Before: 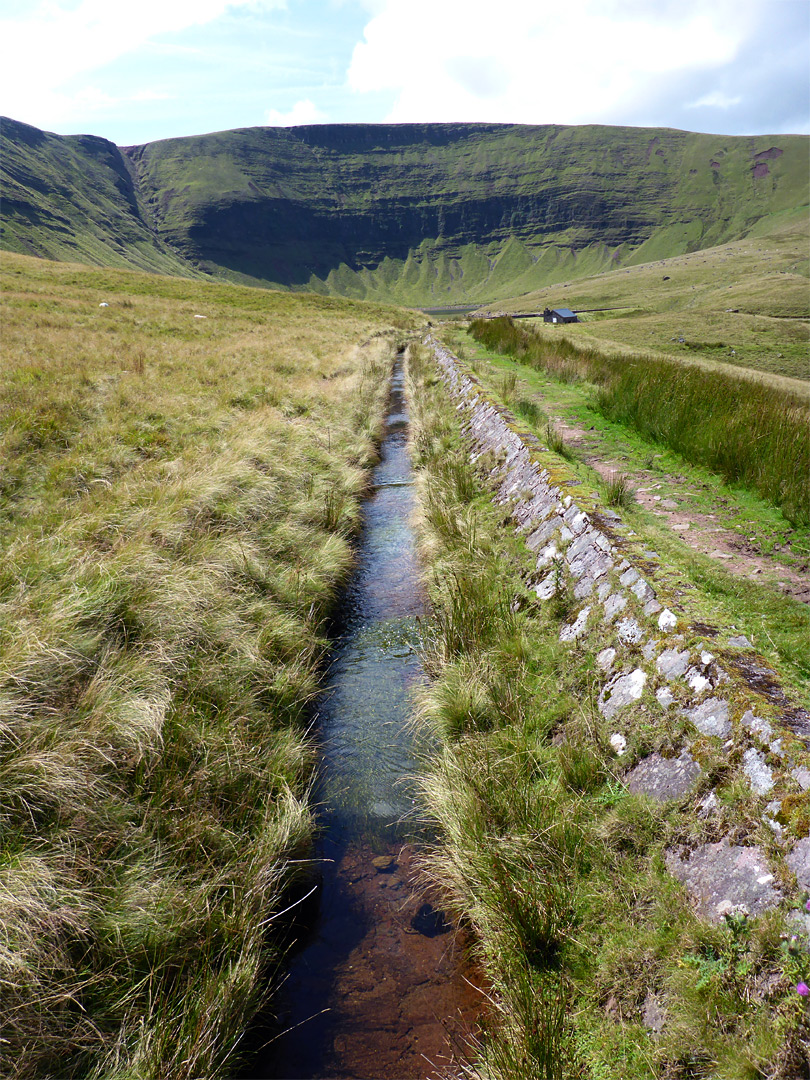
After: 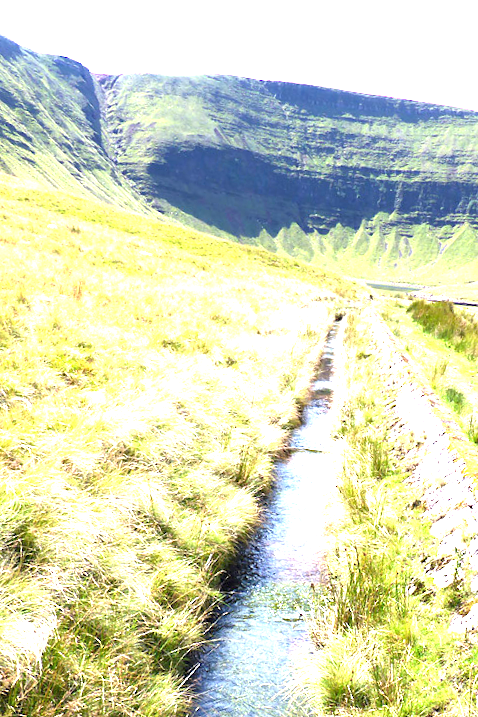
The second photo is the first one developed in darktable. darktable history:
exposure: exposure 2.25 EV, compensate highlight preservation false
crop: left 17.835%, top 7.675%, right 32.881%, bottom 32.213%
rotate and perspective: rotation 9.12°, automatic cropping off
